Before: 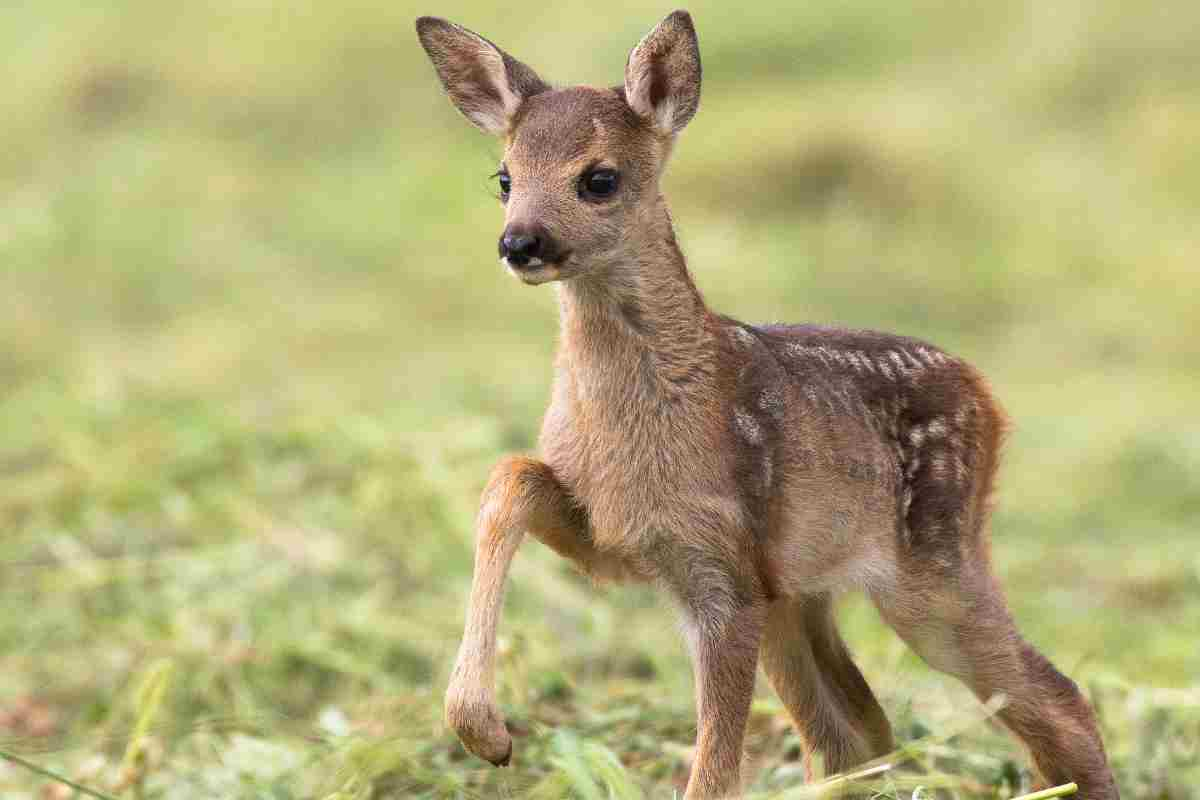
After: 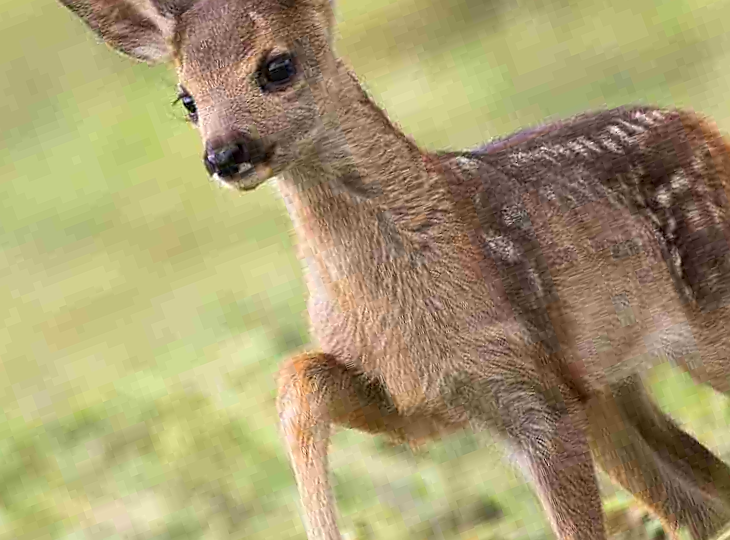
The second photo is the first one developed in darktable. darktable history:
sharpen: on, module defaults
crop and rotate: angle 20.51°, left 6.928%, right 4.094%, bottom 1.161%
